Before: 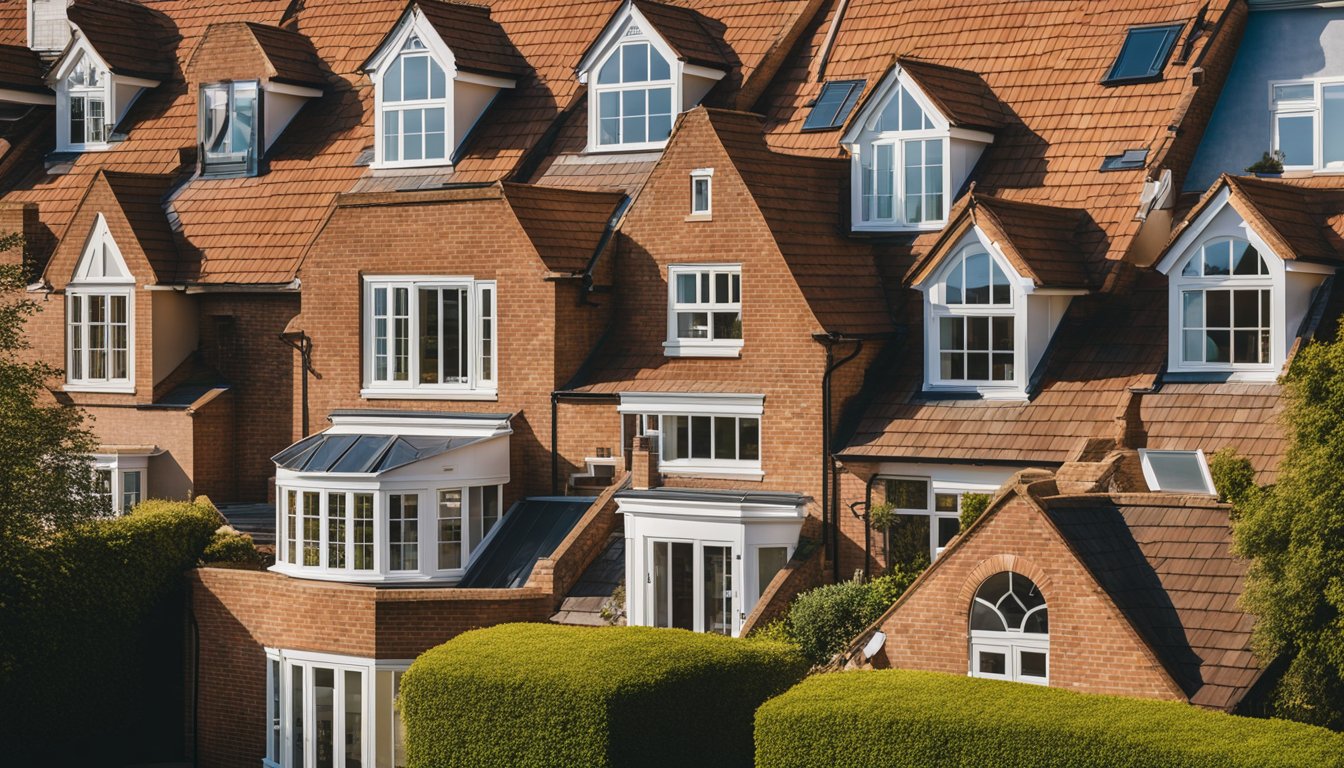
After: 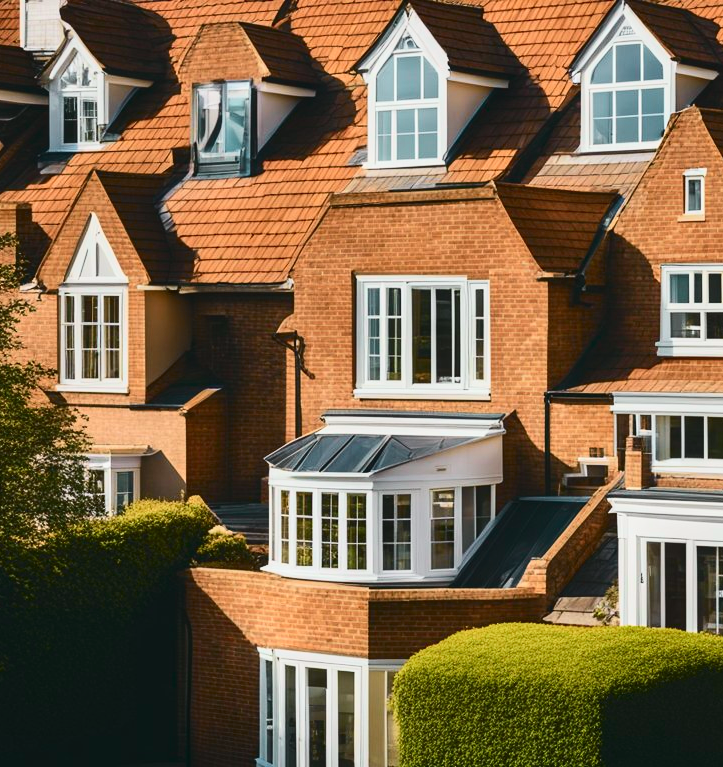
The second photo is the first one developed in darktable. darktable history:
tone curve: curves: ch0 [(0, 0.028) (0.037, 0.05) (0.123, 0.108) (0.19, 0.164) (0.269, 0.247) (0.475, 0.533) (0.595, 0.695) (0.718, 0.823) (0.855, 0.913) (1, 0.982)]; ch1 [(0, 0) (0.243, 0.245) (0.427, 0.41) (0.493, 0.481) (0.505, 0.502) (0.536, 0.545) (0.56, 0.582) (0.611, 0.644) (0.769, 0.807) (1, 1)]; ch2 [(0, 0) (0.249, 0.216) (0.349, 0.321) (0.424, 0.442) (0.476, 0.483) (0.498, 0.499) (0.517, 0.519) (0.532, 0.55) (0.569, 0.608) (0.614, 0.661) (0.706, 0.75) (0.808, 0.809) (0.991, 0.968)], color space Lab, independent channels, preserve colors none
crop: left 0.587%, right 45.588%, bottom 0.086%
